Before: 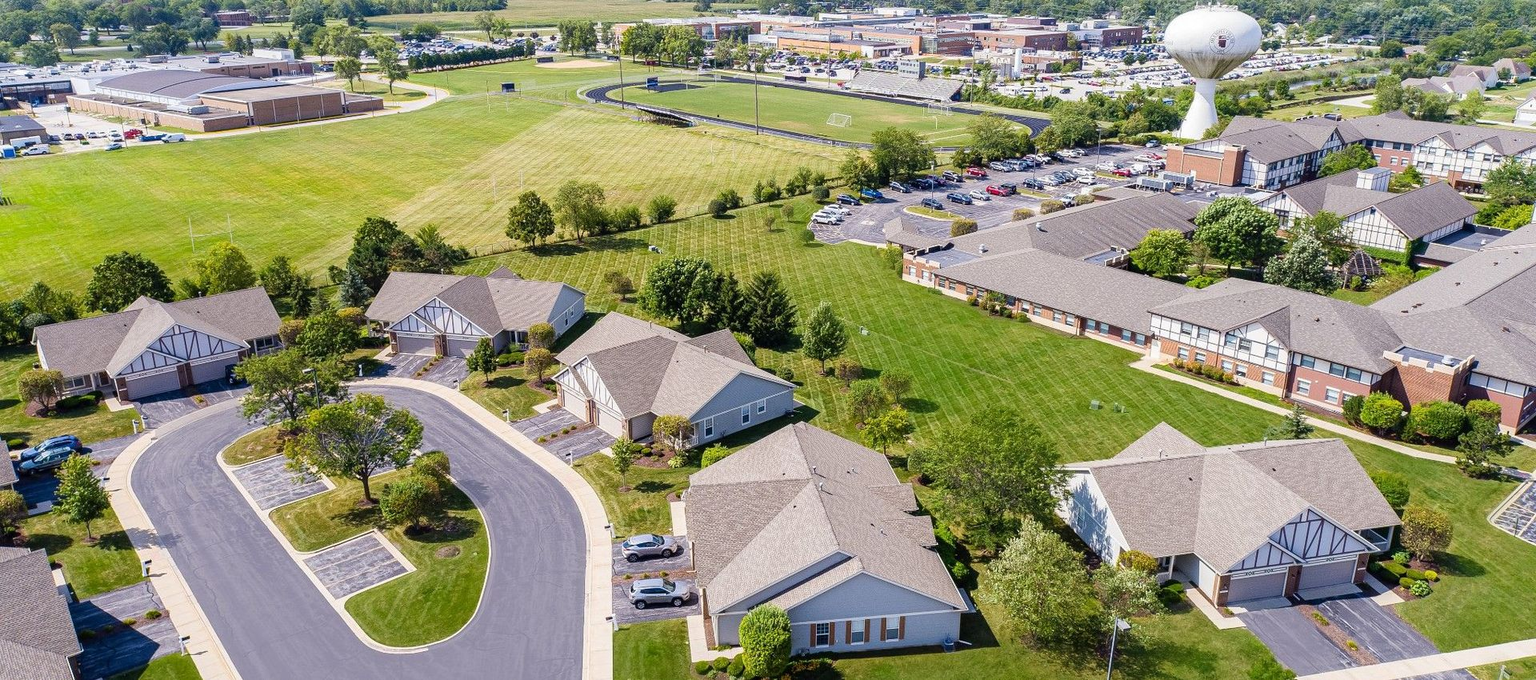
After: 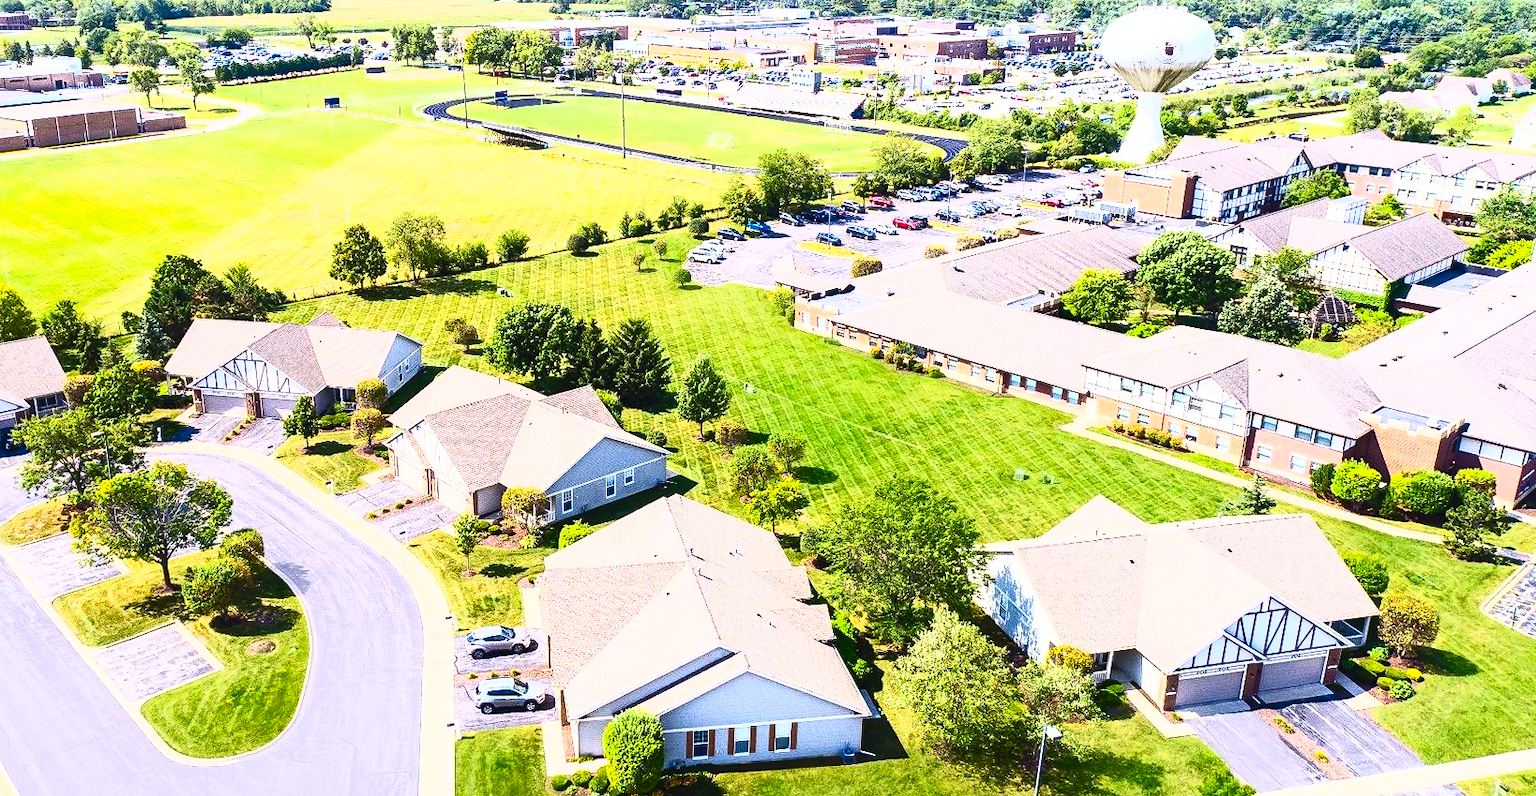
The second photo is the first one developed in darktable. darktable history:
contrast brightness saturation: contrast 0.835, brightness 0.609, saturation 0.577
crop and rotate: left 14.685%
